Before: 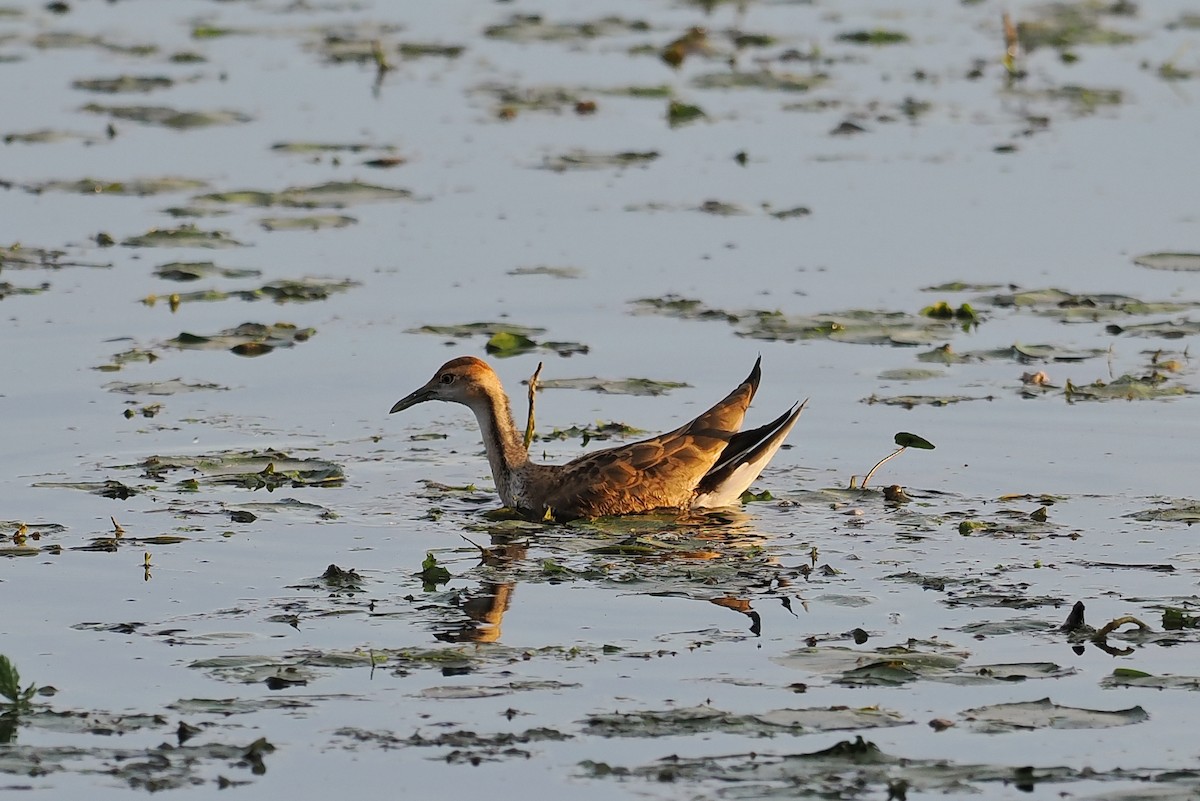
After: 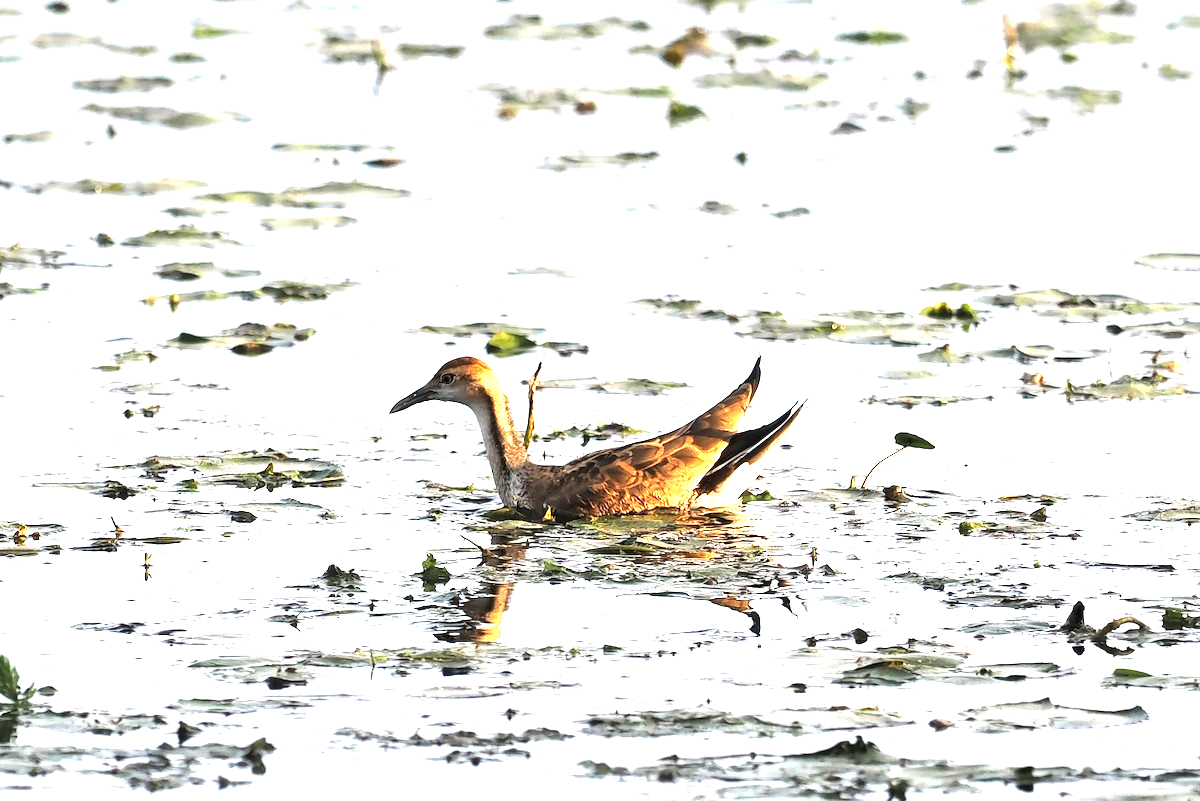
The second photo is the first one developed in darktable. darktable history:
exposure: black level correction 0, exposure 1.464 EV, compensate highlight preservation false
tone equalizer: -8 EV -0.403 EV, -7 EV -0.357 EV, -6 EV -0.323 EV, -5 EV -0.235 EV, -3 EV 0.201 EV, -2 EV 0.309 EV, -1 EV 0.393 EV, +0 EV 0.401 EV, edges refinement/feathering 500, mask exposure compensation -1.57 EV, preserve details no
